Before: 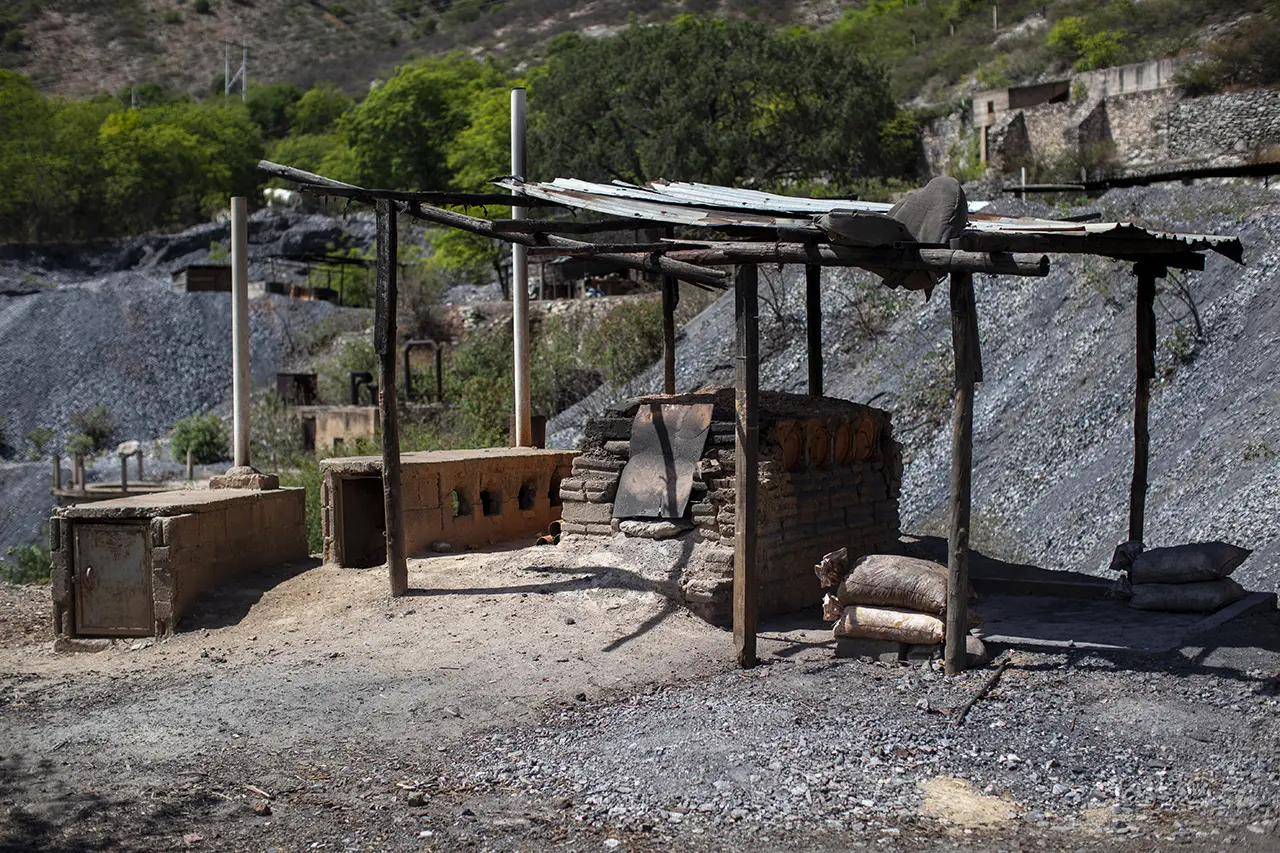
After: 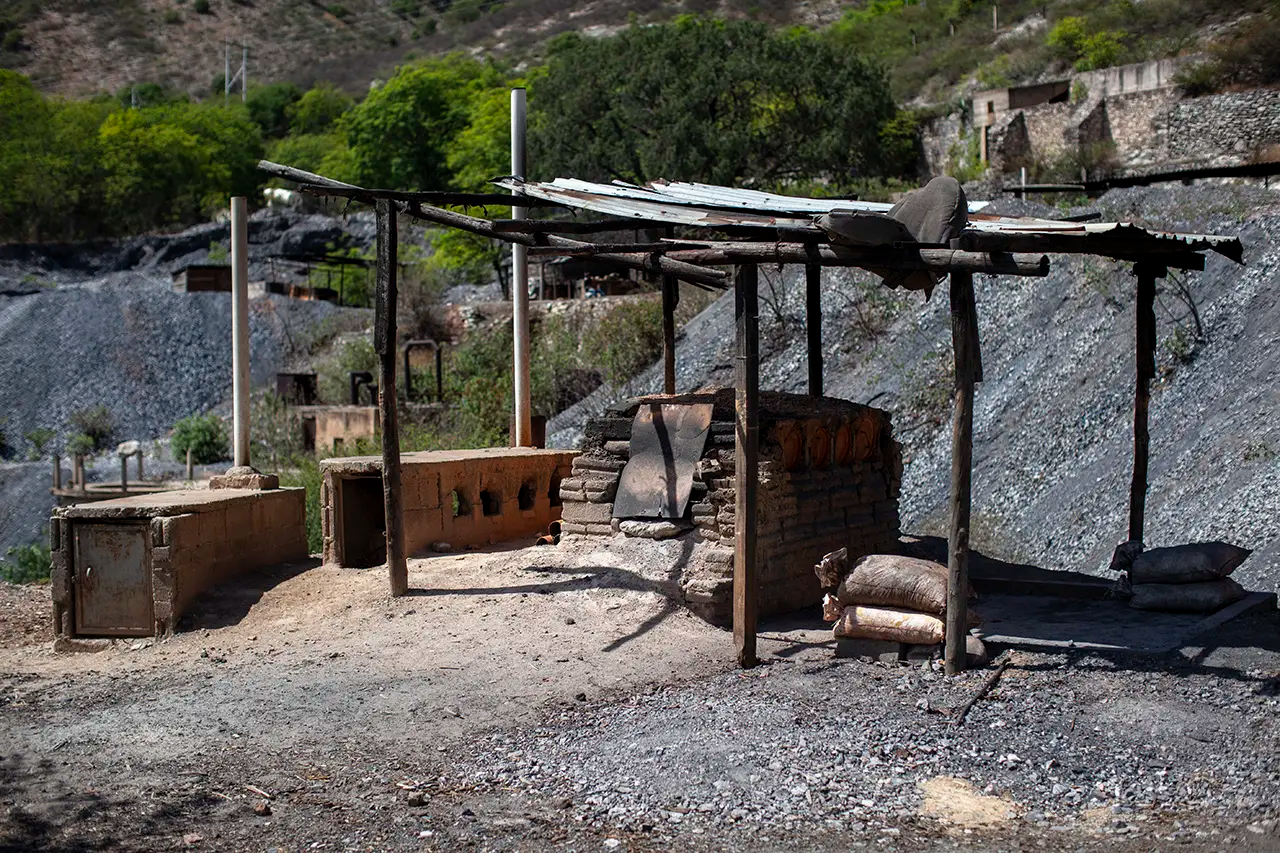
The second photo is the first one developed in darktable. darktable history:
exposure: compensate highlight preservation false
shadows and highlights: shadows 0, highlights 40
